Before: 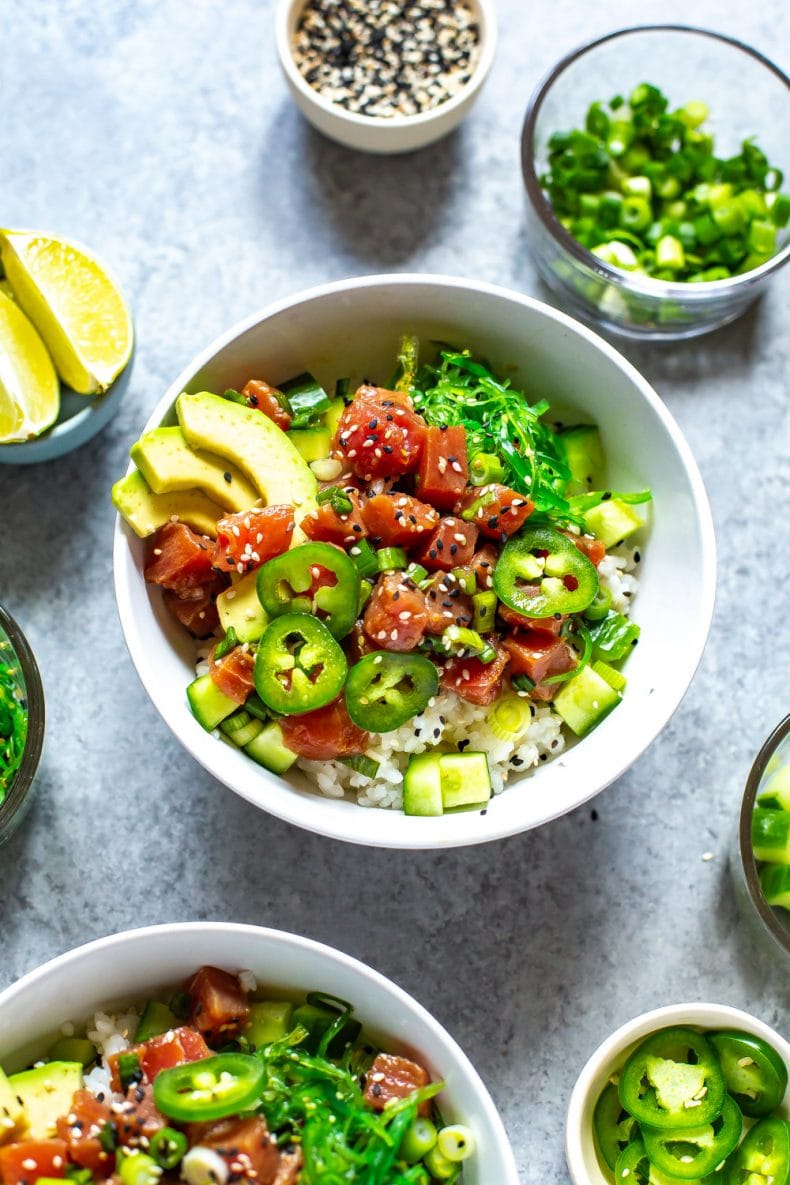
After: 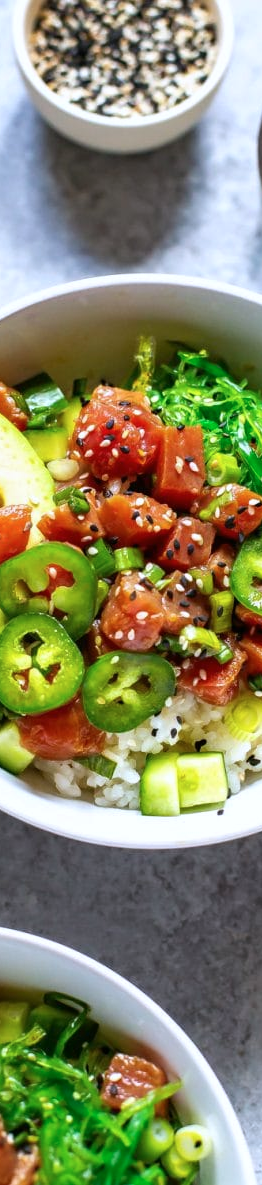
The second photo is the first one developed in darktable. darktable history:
color calibration: illuminant as shot in camera, x 0.358, y 0.373, temperature 4628.91 K
crop: left 33.36%, right 33.36%
color balance: mode lift, gamma, gain (sRGB), lift [1, 0.99, 1.01, 0.992], gamma [1, 1.037, 0.974, 0.963]
